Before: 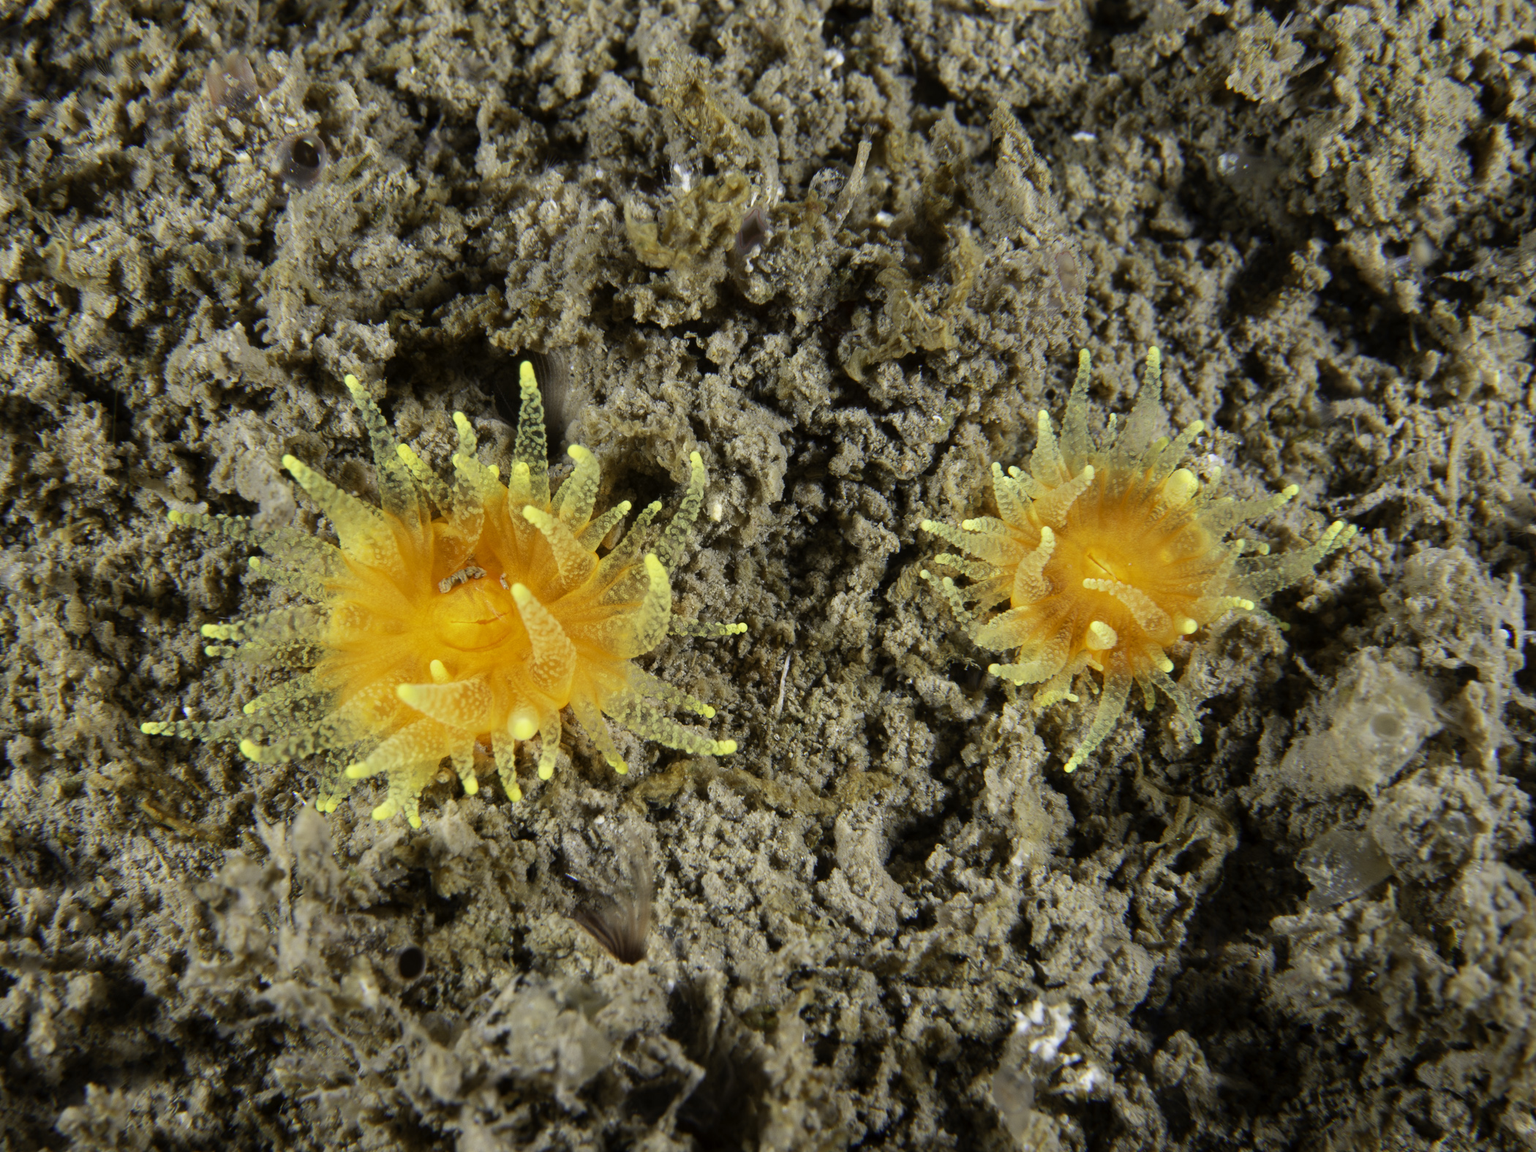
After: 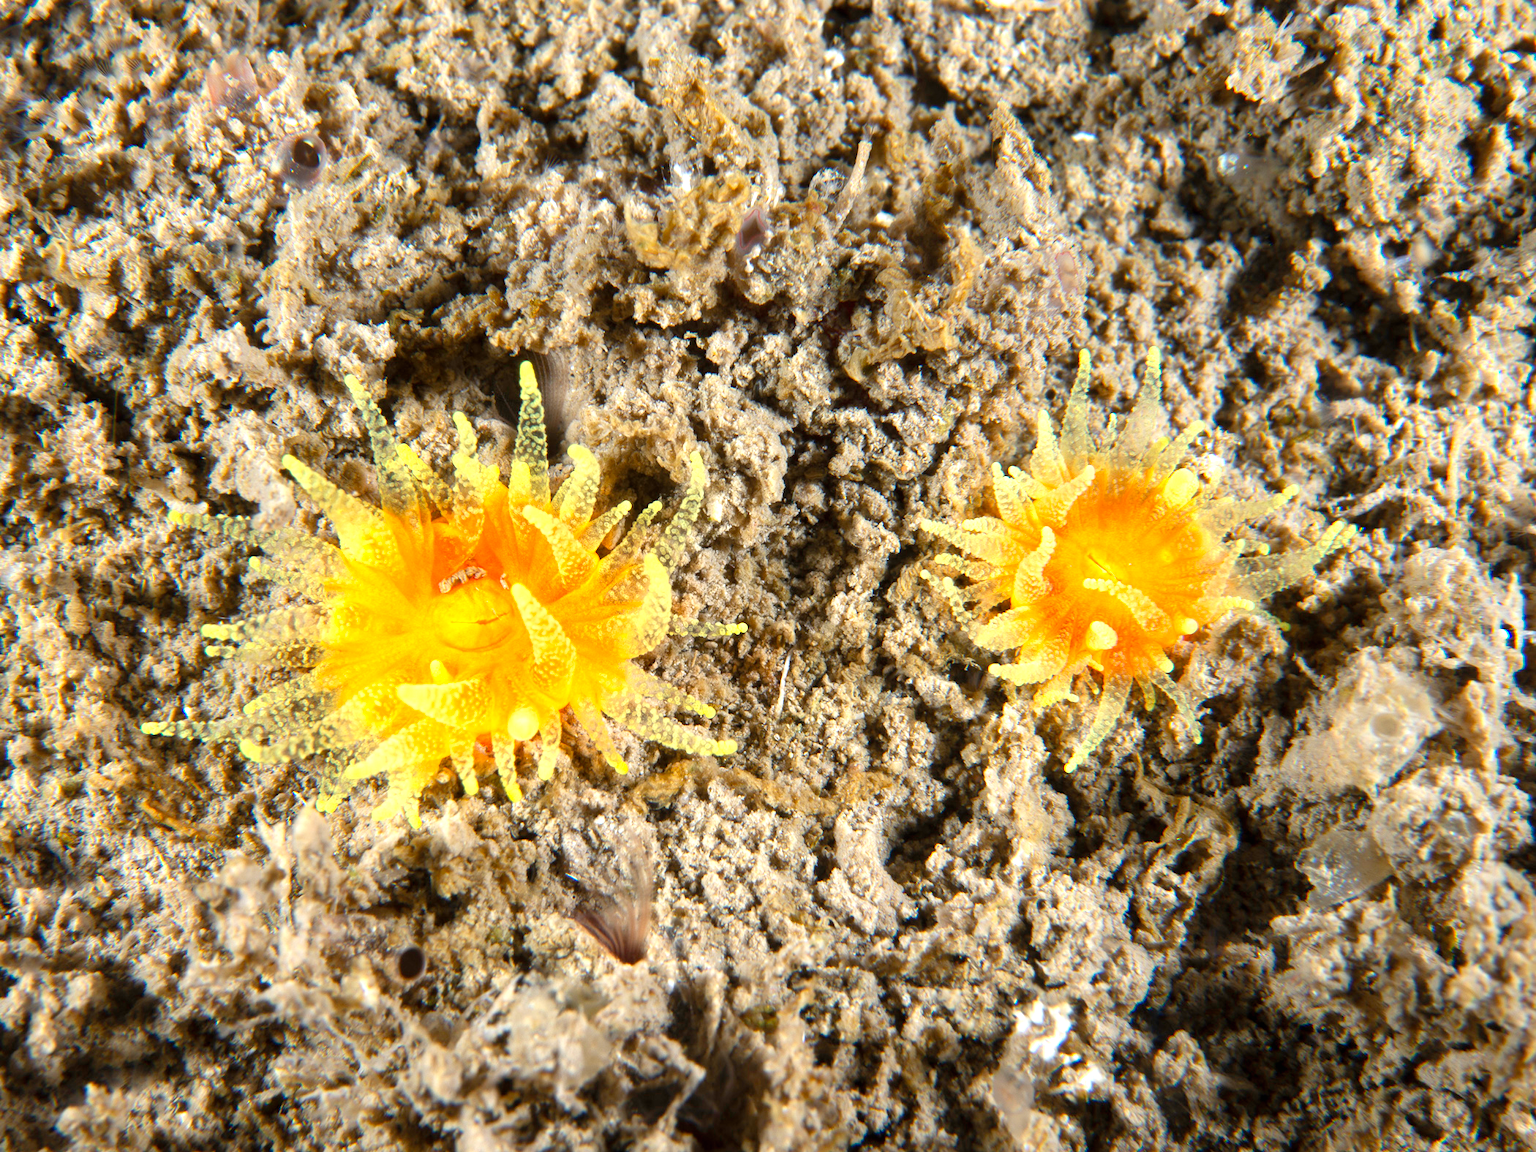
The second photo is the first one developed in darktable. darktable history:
exposure: black level correction 0, exposure 0.9 EV, compensate highlight preservation false
shadows and highlights: shadows 25, highlights -25
